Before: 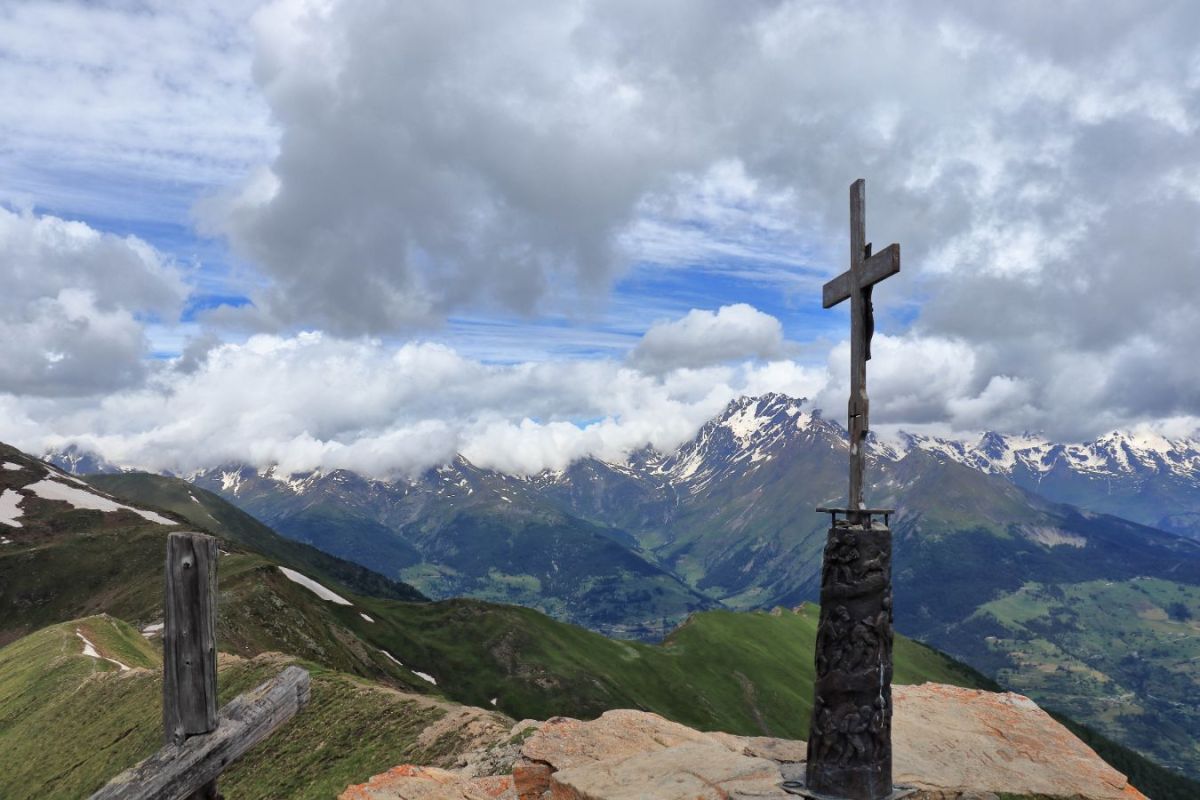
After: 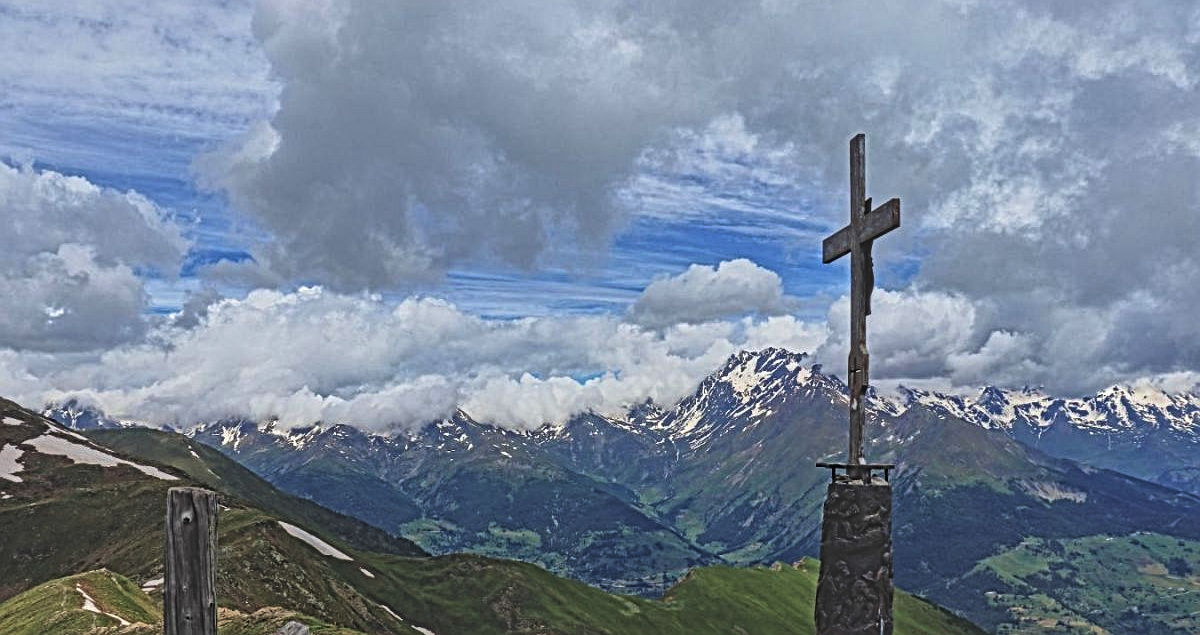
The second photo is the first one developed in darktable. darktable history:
crop and rotate: top 5.667%, bottom 14.937%
exposure: black level correction -0.036, exposure -0.497 EV, compensate highlight preservation false
local contrast: mode bilateral grid, contrast 20, coarseness 3, detail 300%, midtone range 0.2
velvia: strength 40%
